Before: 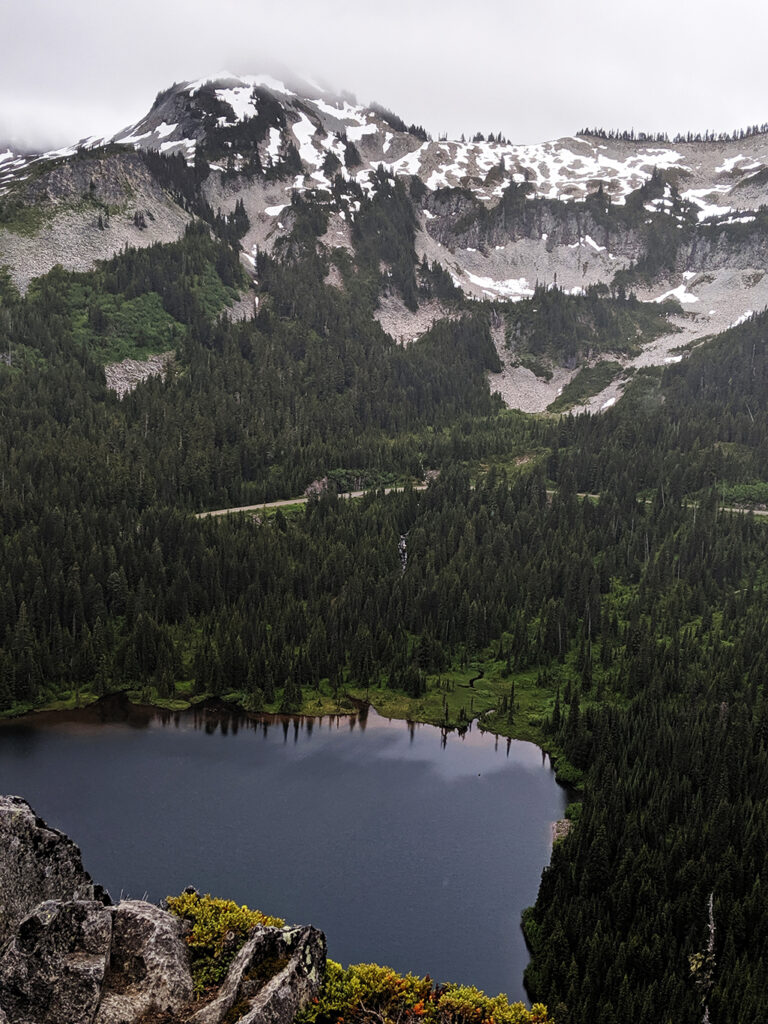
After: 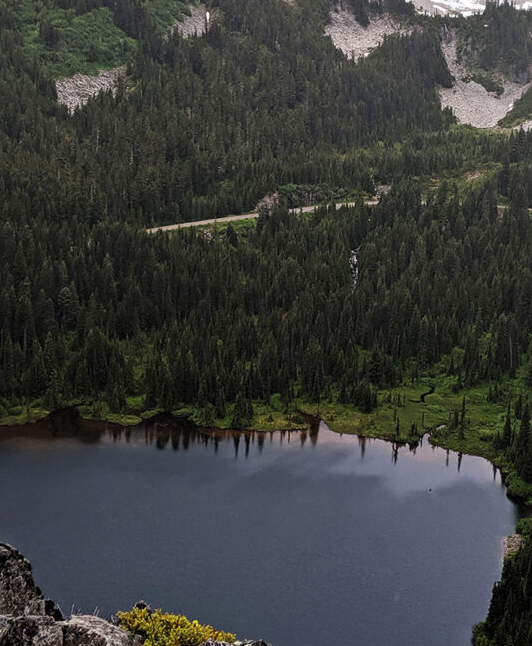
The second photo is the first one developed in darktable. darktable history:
crop: left 6.472%, top 27.836%, right 24.232%, bottom 9.075%
